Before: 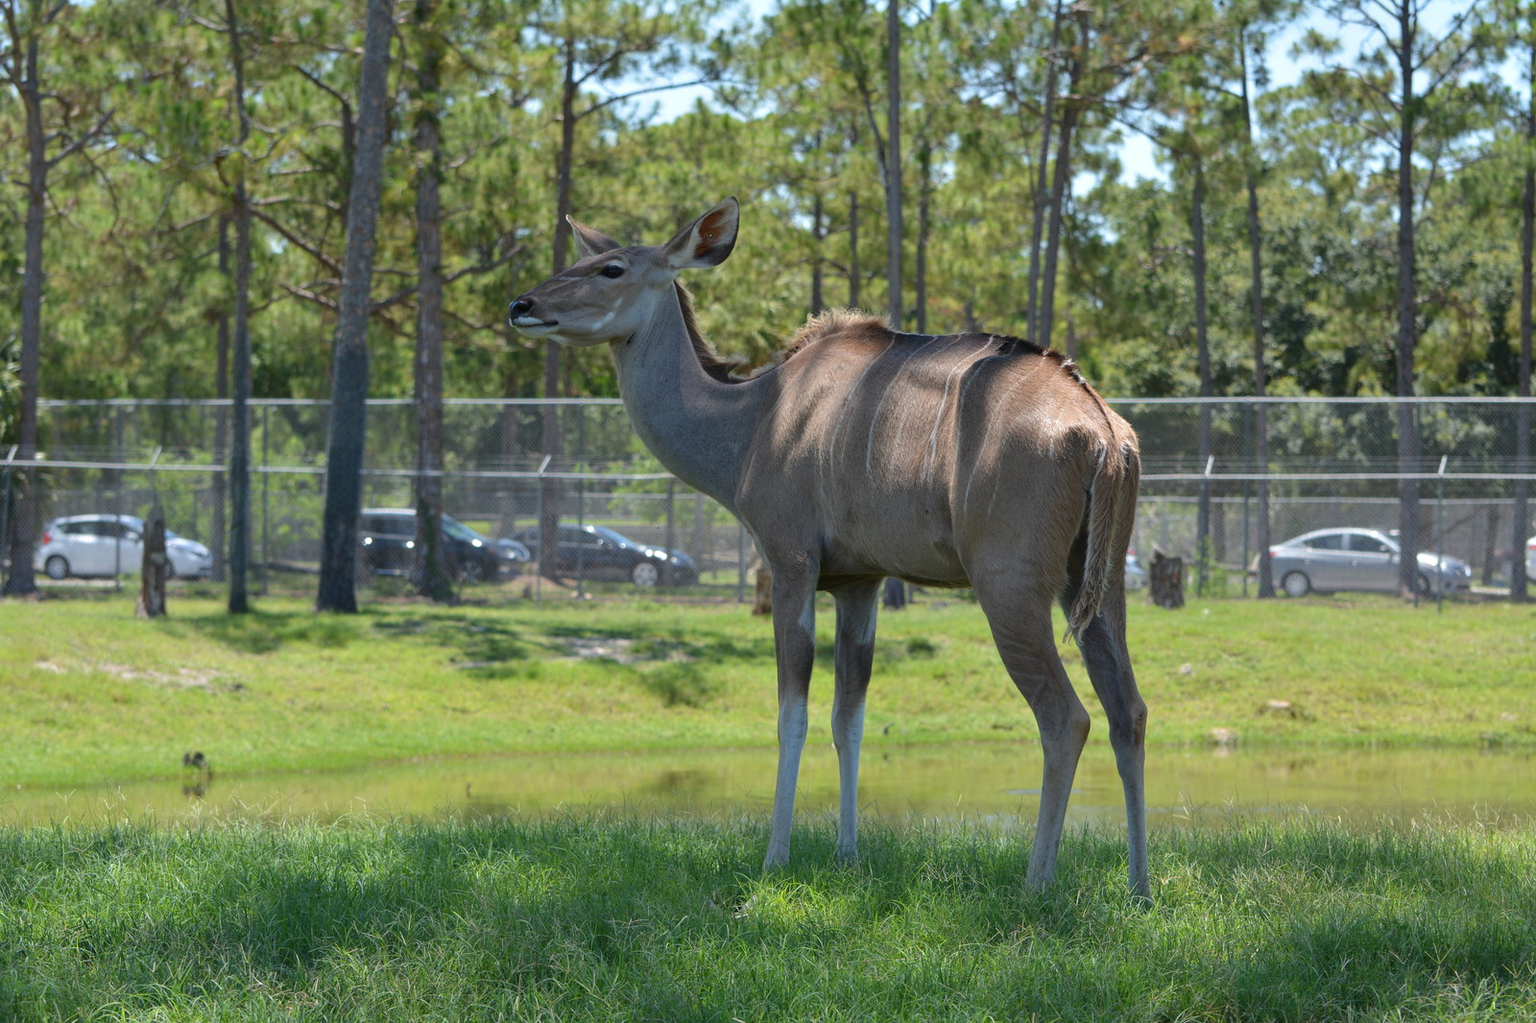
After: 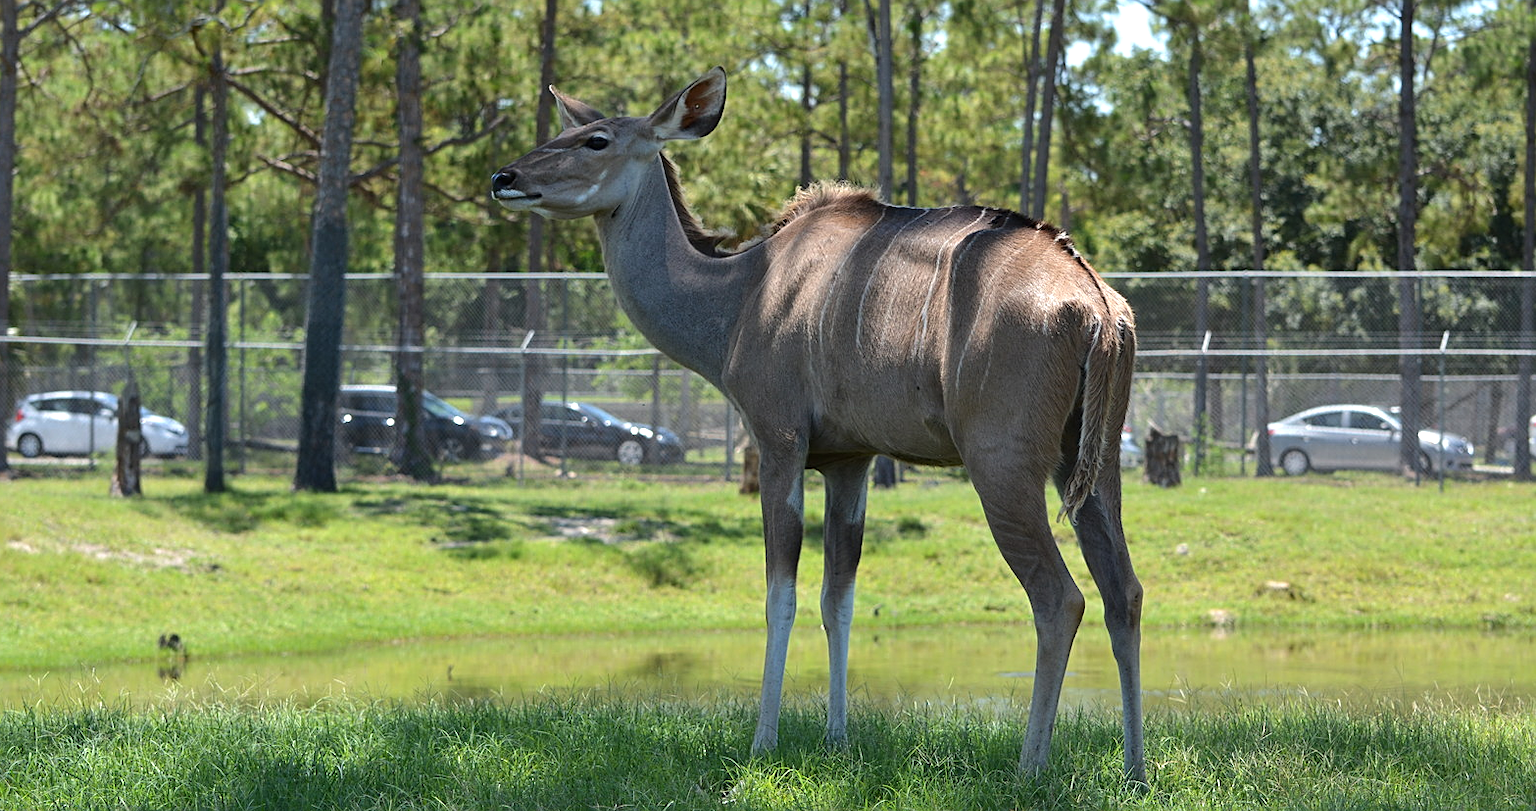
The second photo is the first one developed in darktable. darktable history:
tone equalizer: -8 EV -0.421 EV, -7 EV -0.359 EV, -6 EV -0.335 EV, -5 EV -0.222 EV, -3 EV 0.198 EV, -2 EV 0.304 EV, -1 EV 0.386 EV, +0 EV 0.407 EV, edges refinement/feathering 500, mask exposure compensation -1.57 EV, preserve details no
sharpen: on, module defaults
crop and rotate: left 1.813%, top 12.924%, right 0.224%, bottom 9.383%
